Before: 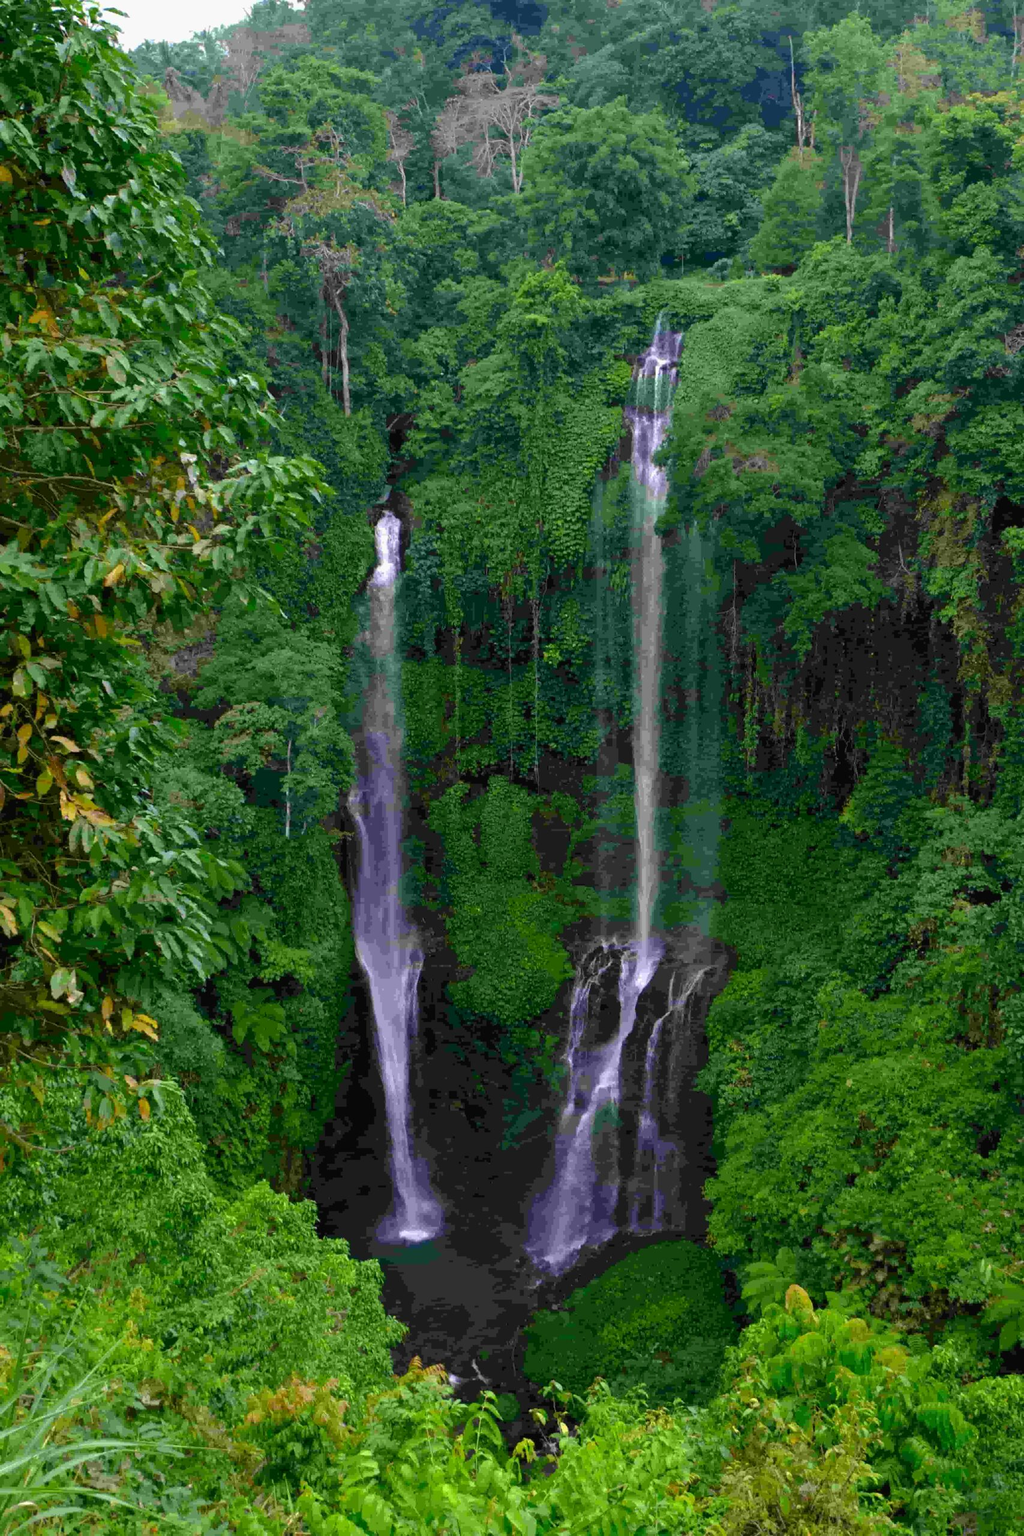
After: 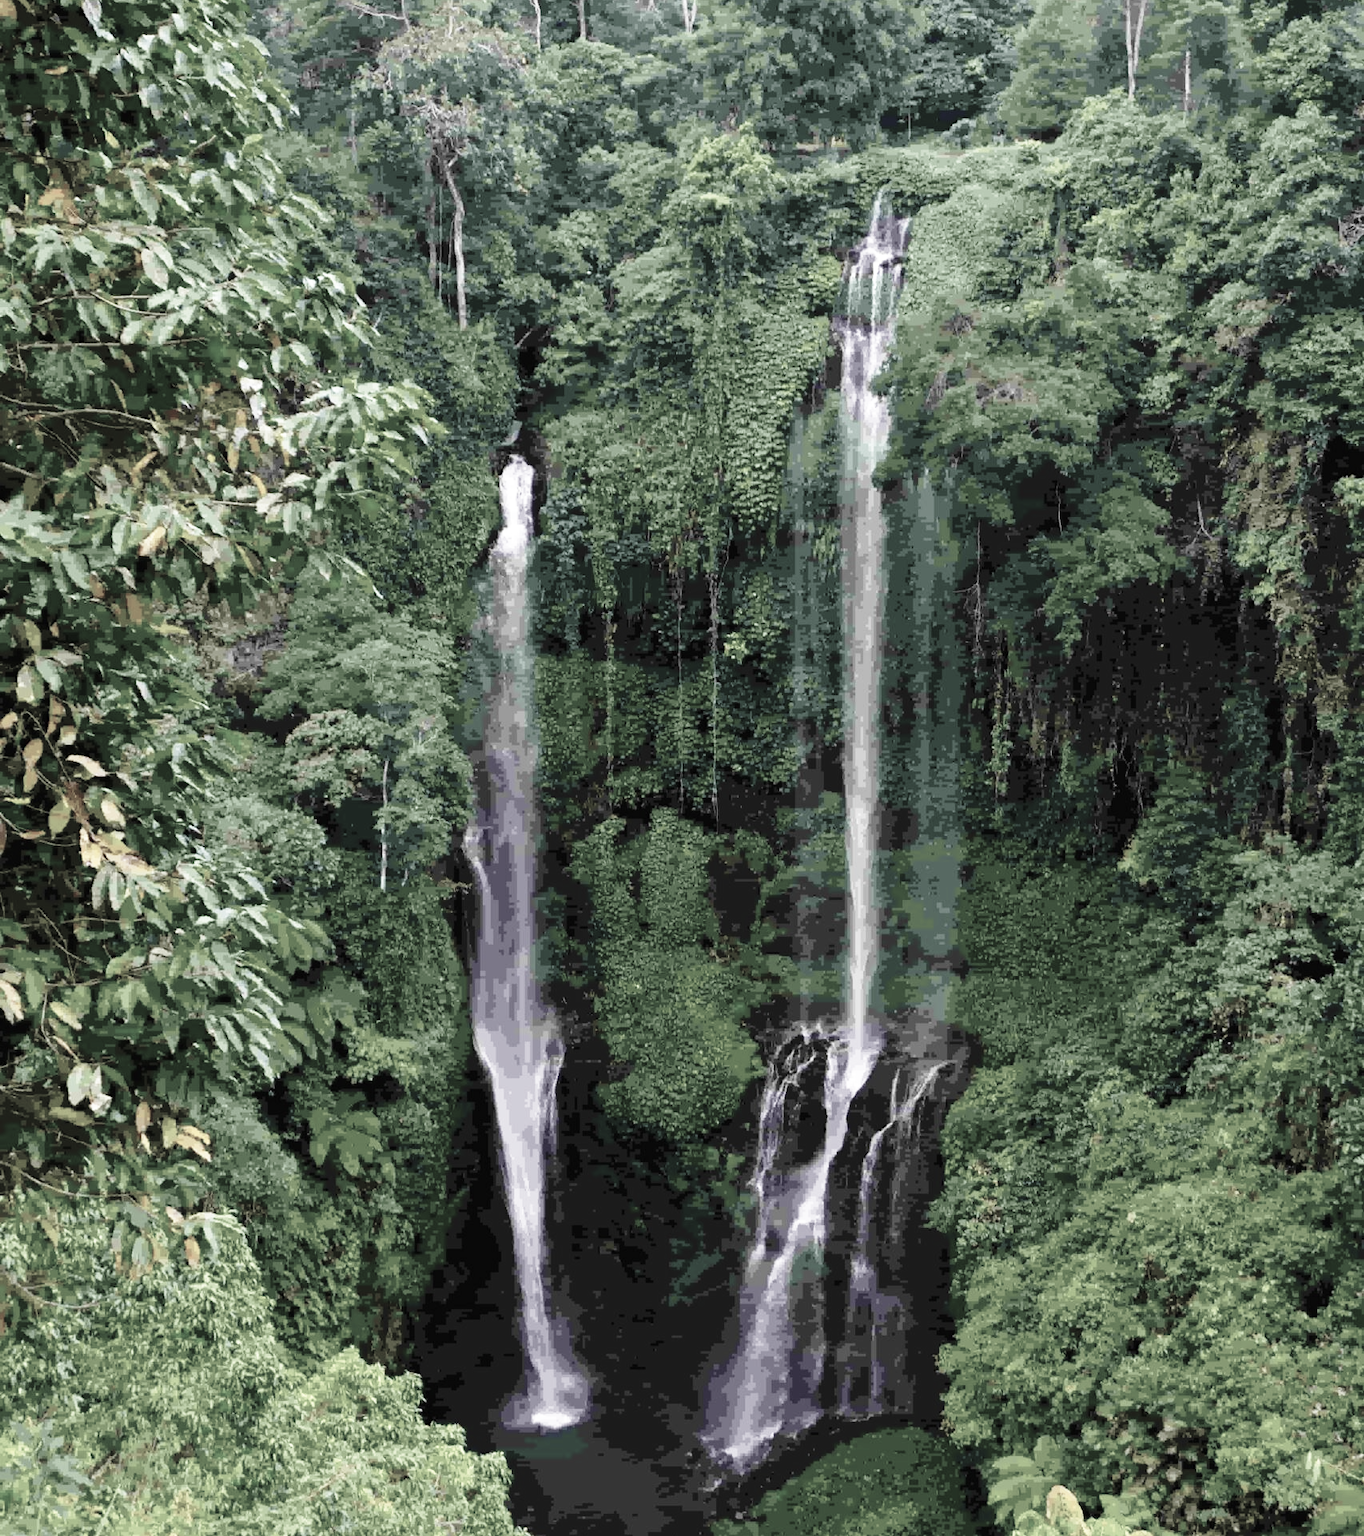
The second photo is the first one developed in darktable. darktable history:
color correction: highlights b* -0.014, saturation 0.258
base curve: curves: ch0 [(0, 0) (0.026, 0.03) (0.109, 0.232) (0.351, 0.748) (0.669, 0.968) (1, 1)], preserve colors none
crop: top 11.016%, bottom 13.89%
